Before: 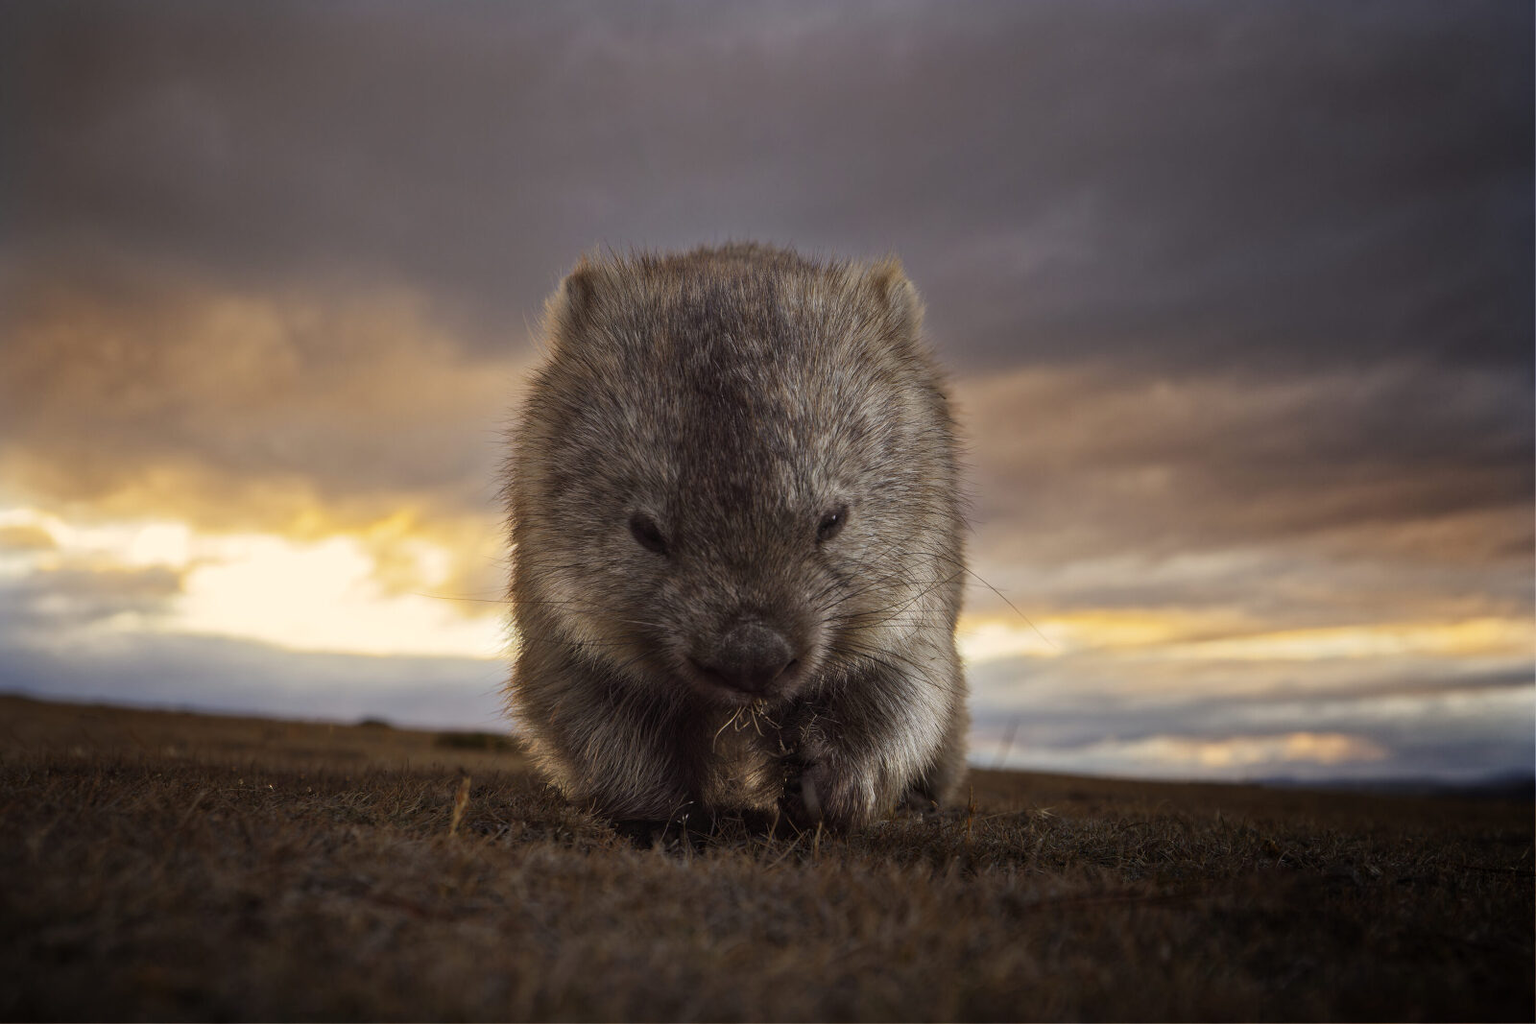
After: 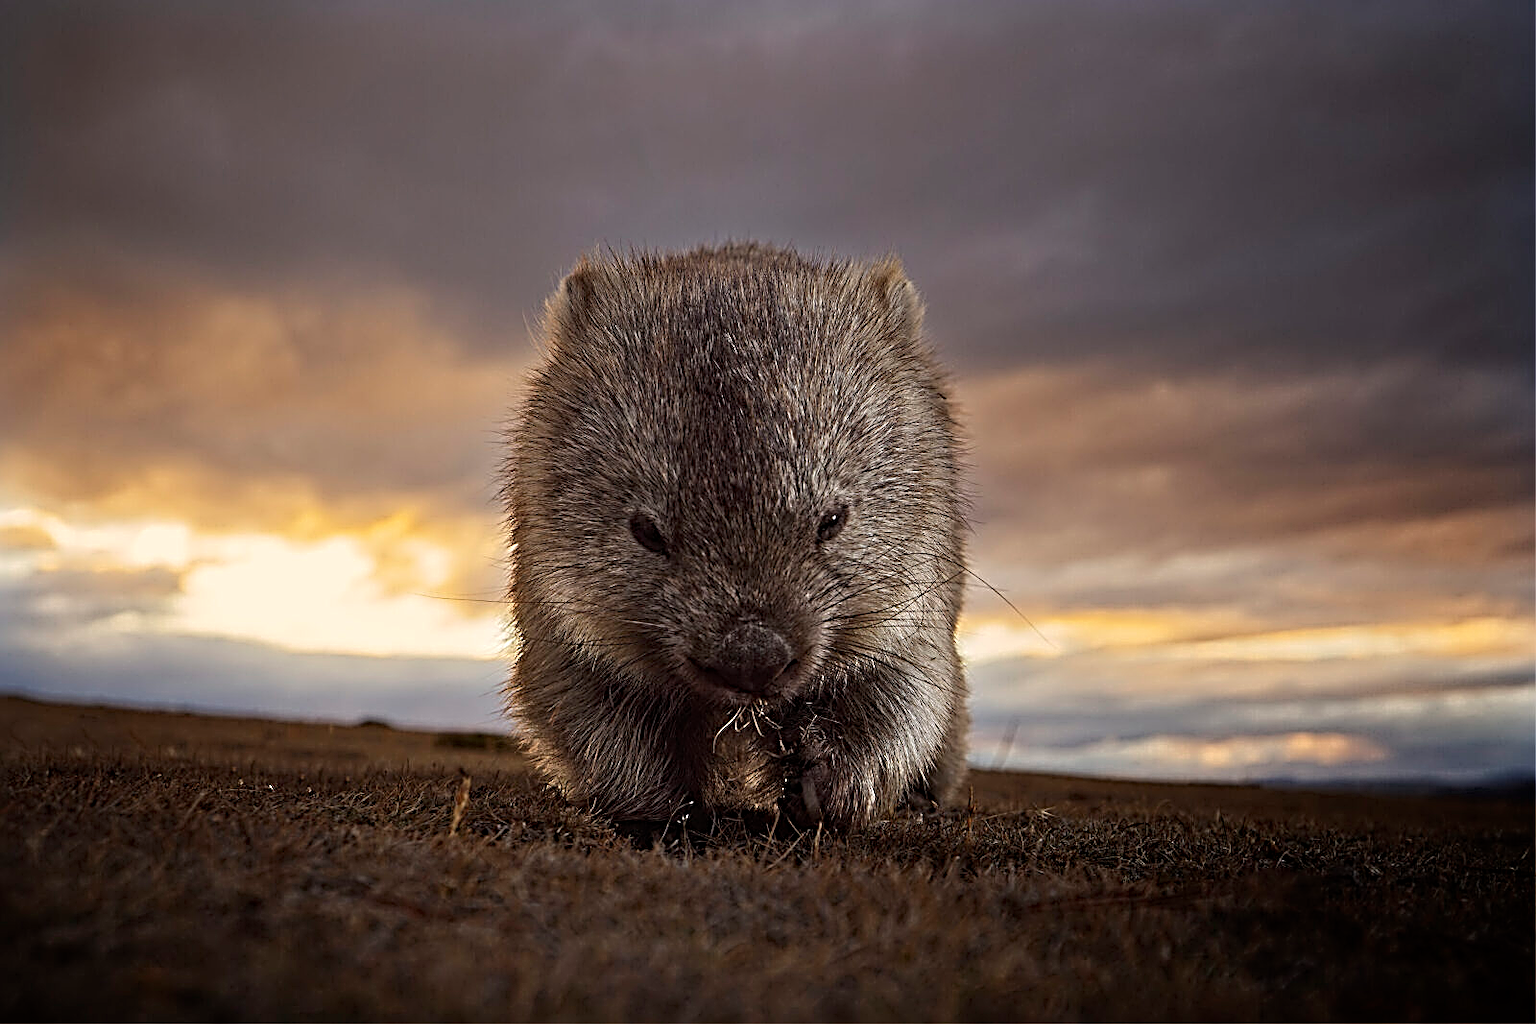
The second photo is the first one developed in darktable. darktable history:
sharpen: radius 3.2, amount 1.732
